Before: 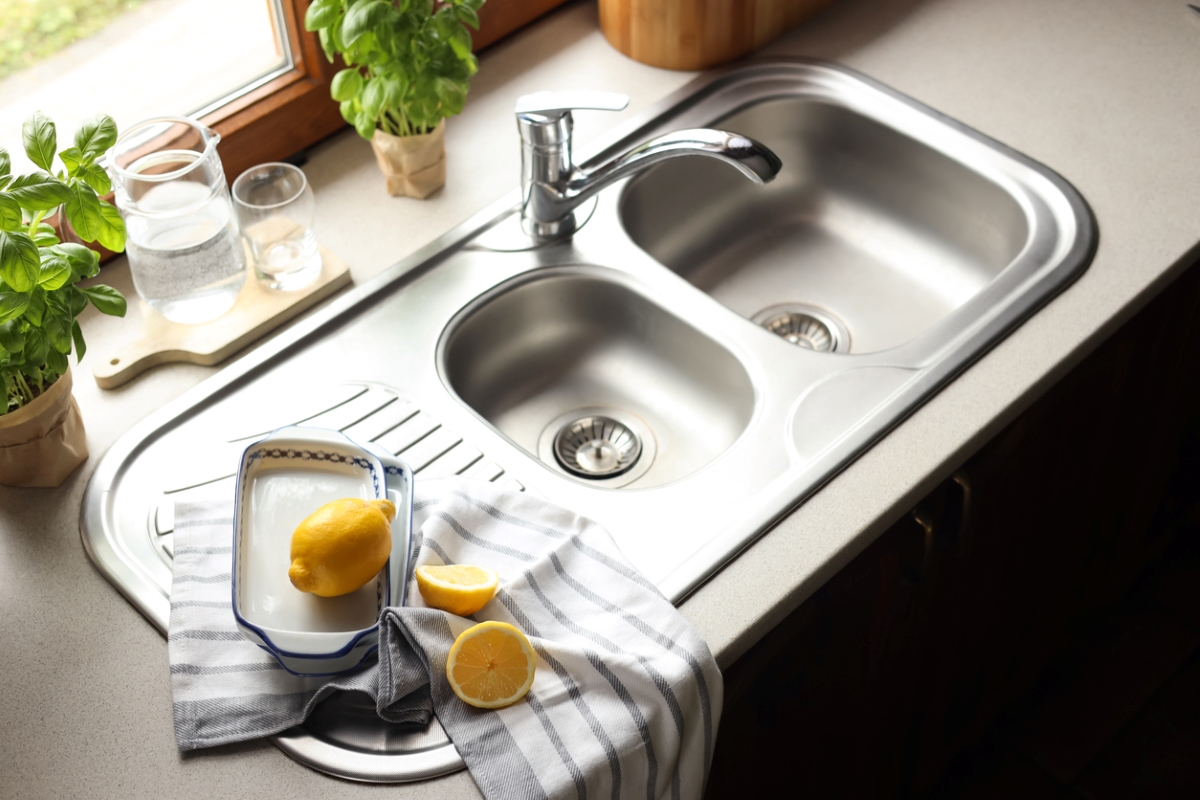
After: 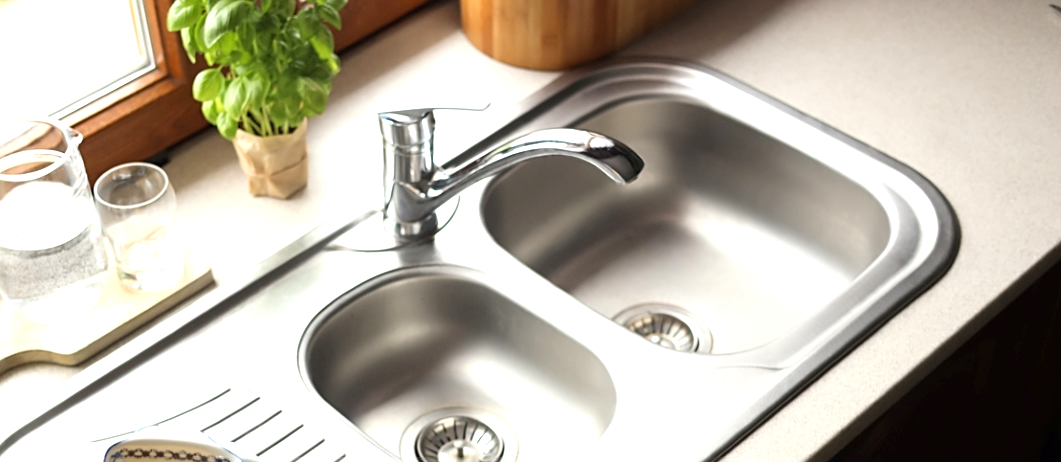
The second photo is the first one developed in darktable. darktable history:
crop and rotate: left 11.562%, bottom 42.187%
sharpen: on, module defaults
exposure: exposure 0.49 EV, compensate highlight preservation false
